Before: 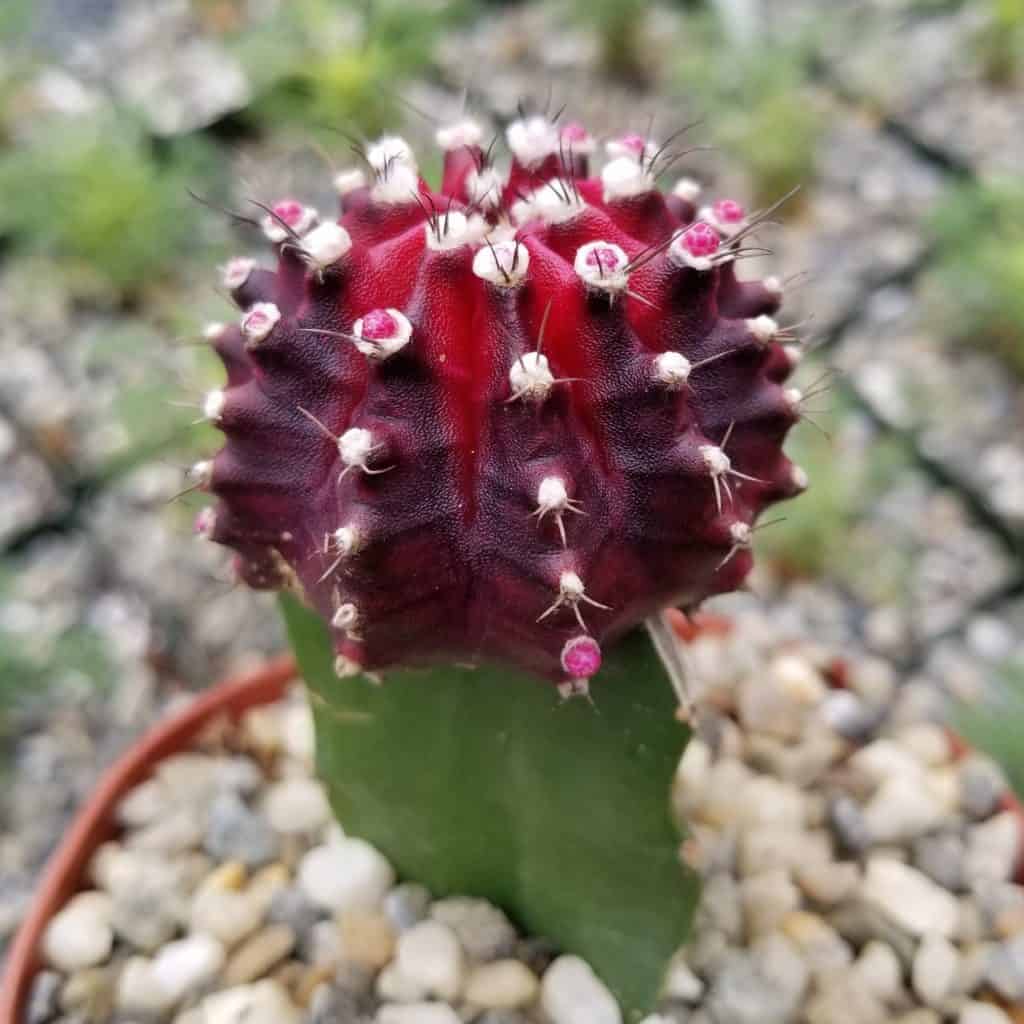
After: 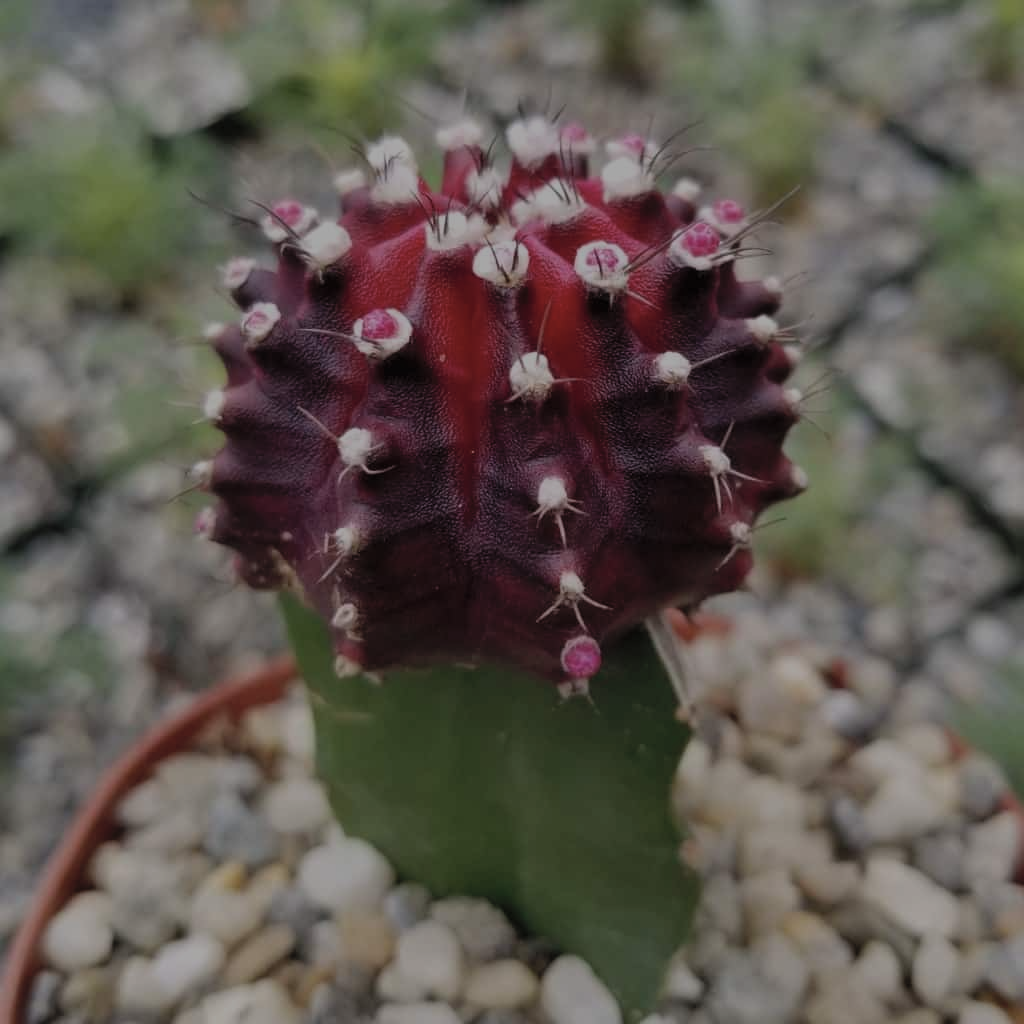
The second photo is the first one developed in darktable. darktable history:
exposure: exposure -1.998 EV, compensate highlight preservation false
contrast brightness saturation: contrast 0.138, brightness 0.215
